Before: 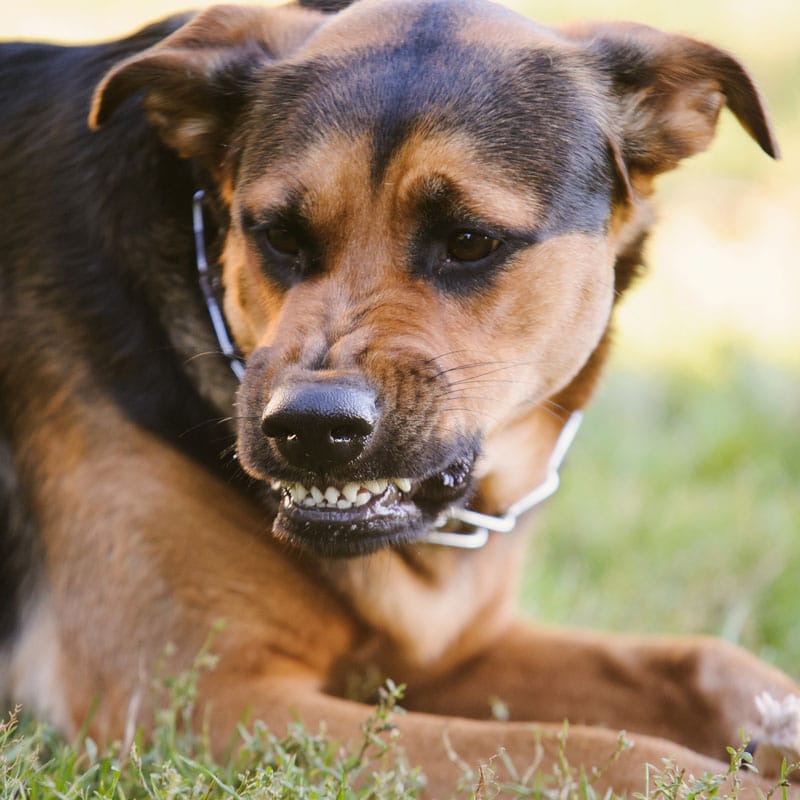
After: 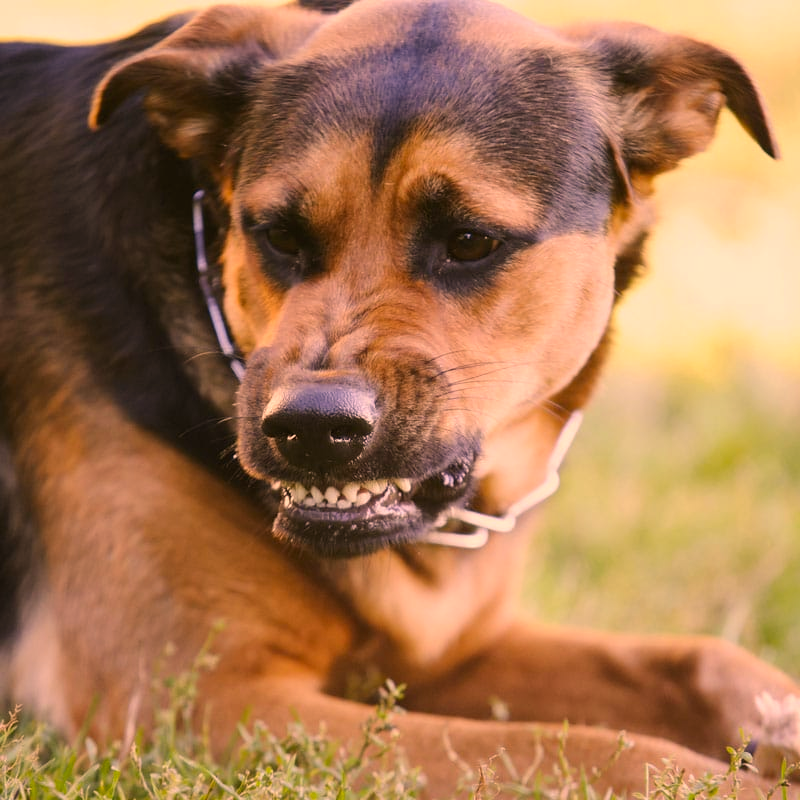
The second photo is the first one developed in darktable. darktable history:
color correction: highlights a* 21.88, highlights b* 22.25
tone equalizer: on, module defaults
